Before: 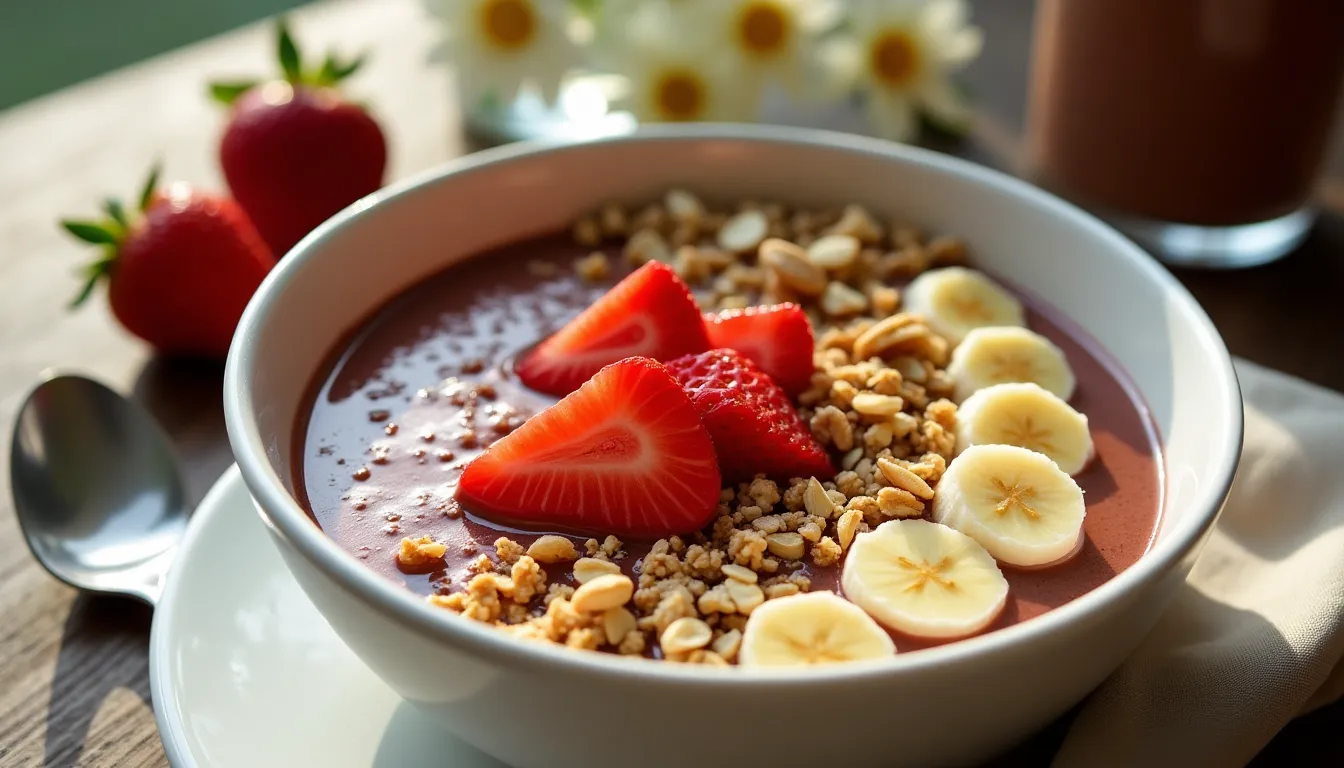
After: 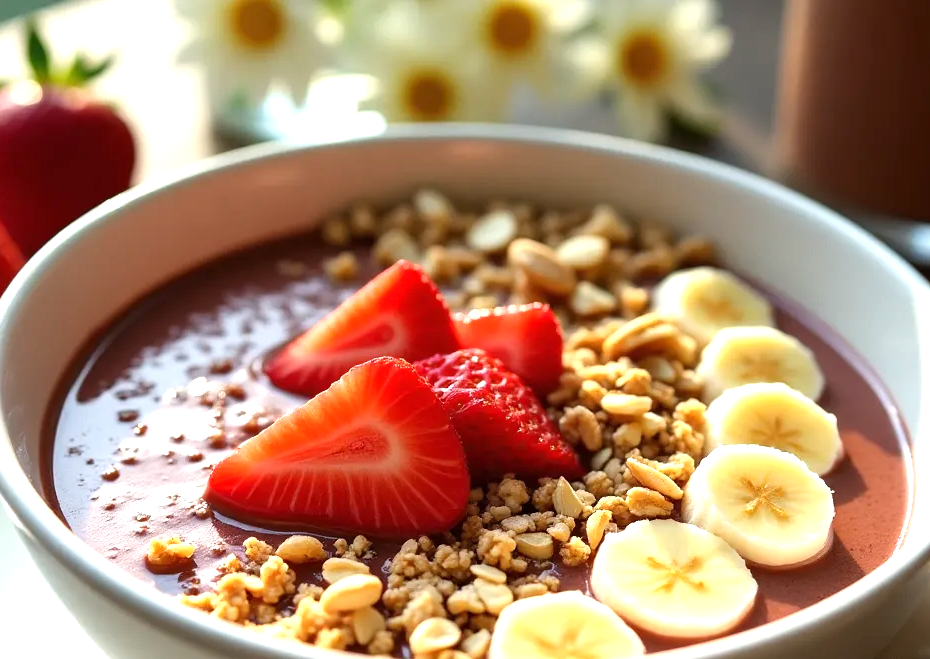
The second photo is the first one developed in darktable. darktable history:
crop: left 18.726%, right 12.072%, bottom 14.069%
tone equalizer: -8 EV -0.756 EV, -7 EV -0.671 EV, -6 EV -0.562 EV, -5 EV -0.388 EV, -3 EV 0.377 EV, -2 EV 0.6 EV, -1 EV 0.686 EV, +0 EV 0.732 EV, smoothing diameter 24.79%, edges refinement/feathering 14.35, preserve details guided filter
